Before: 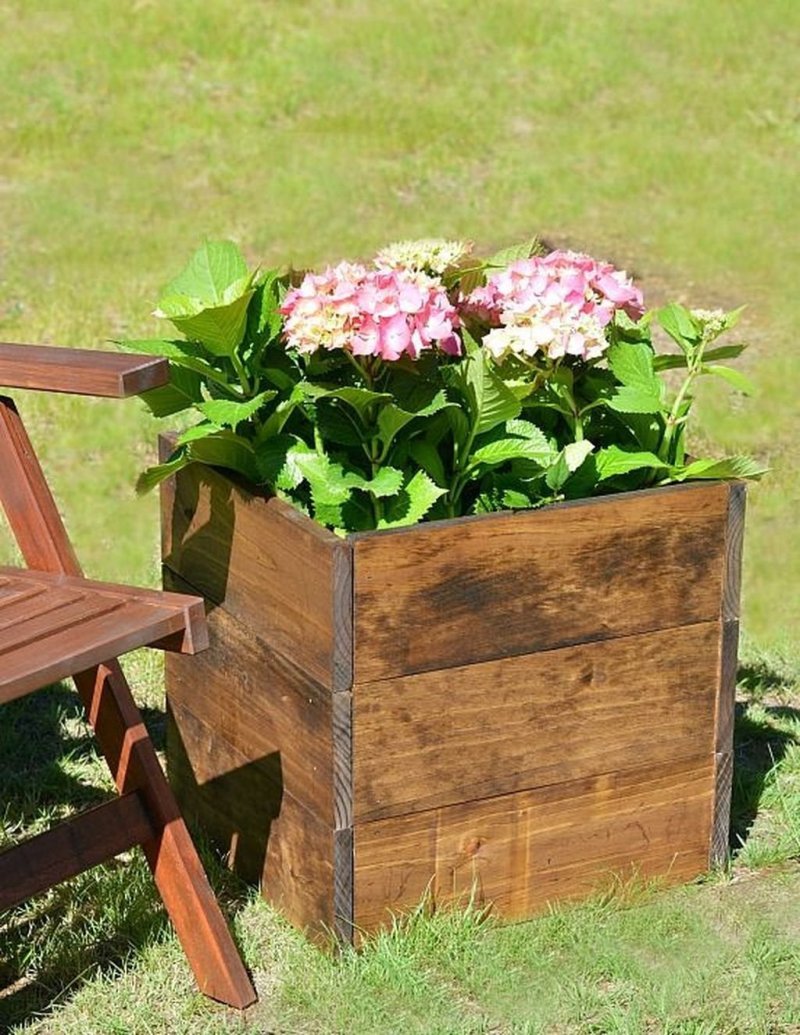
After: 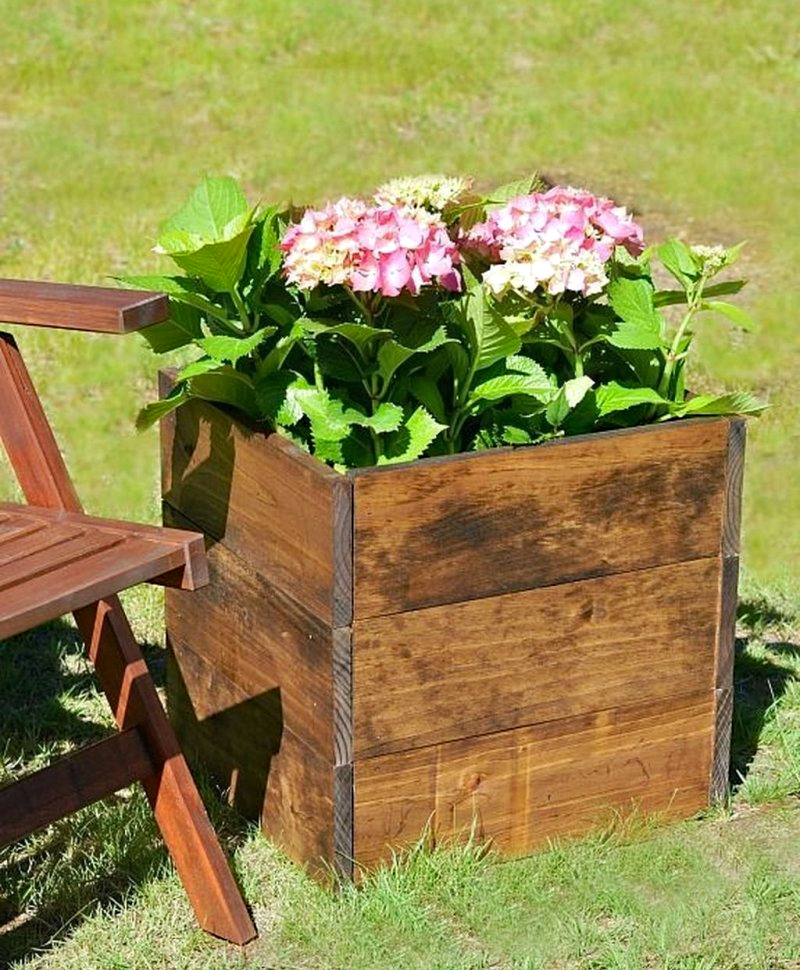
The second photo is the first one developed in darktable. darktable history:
crop and rotate: top 6.25%
tone curve: curves: ch0 [(0, 0) (0.003, 0.003) (0.011, 0.011) (0.025, 0.024) (0.044, 0.043) (0.069, 0.068) (0.1, 0.098) (0.136, 0.133) (0.177, 0.174) (0.224, 0.22) (0.277, 0.272) (0.335, 0.329) (0.399, 0.391) (0.468, 0.459) (0.543, 0.545) (0.623, 0.625) (0.709, 0.711) (0.801, 0.802) (0.898, 0.898) (1, 1)], preserve colors none
haze removal: compatibility mode true, adaptive false
